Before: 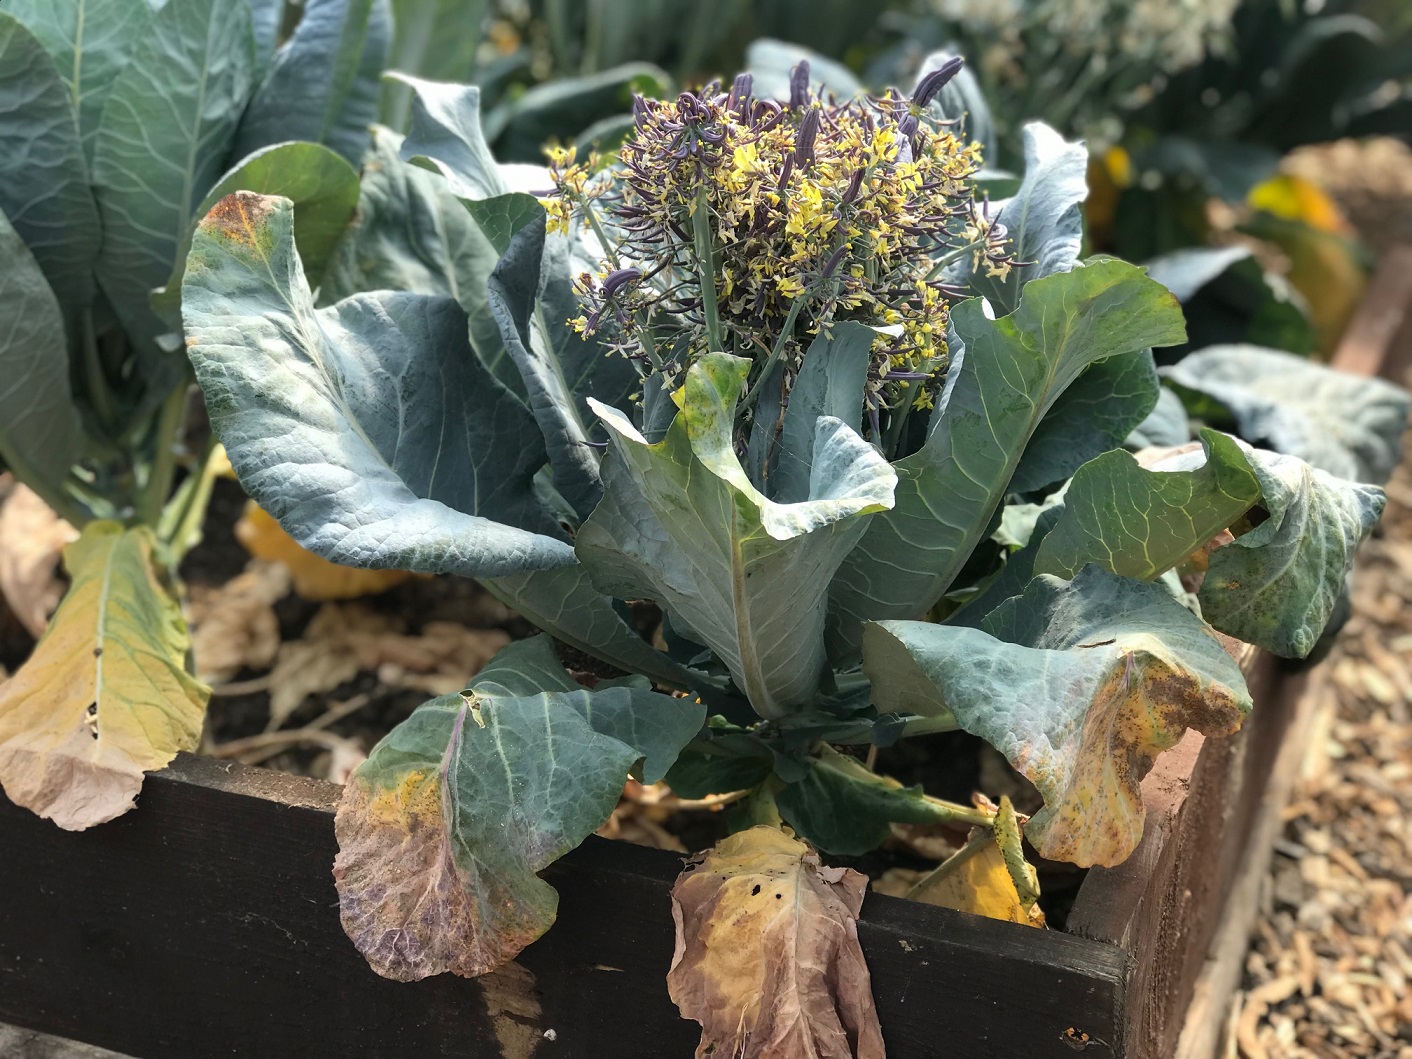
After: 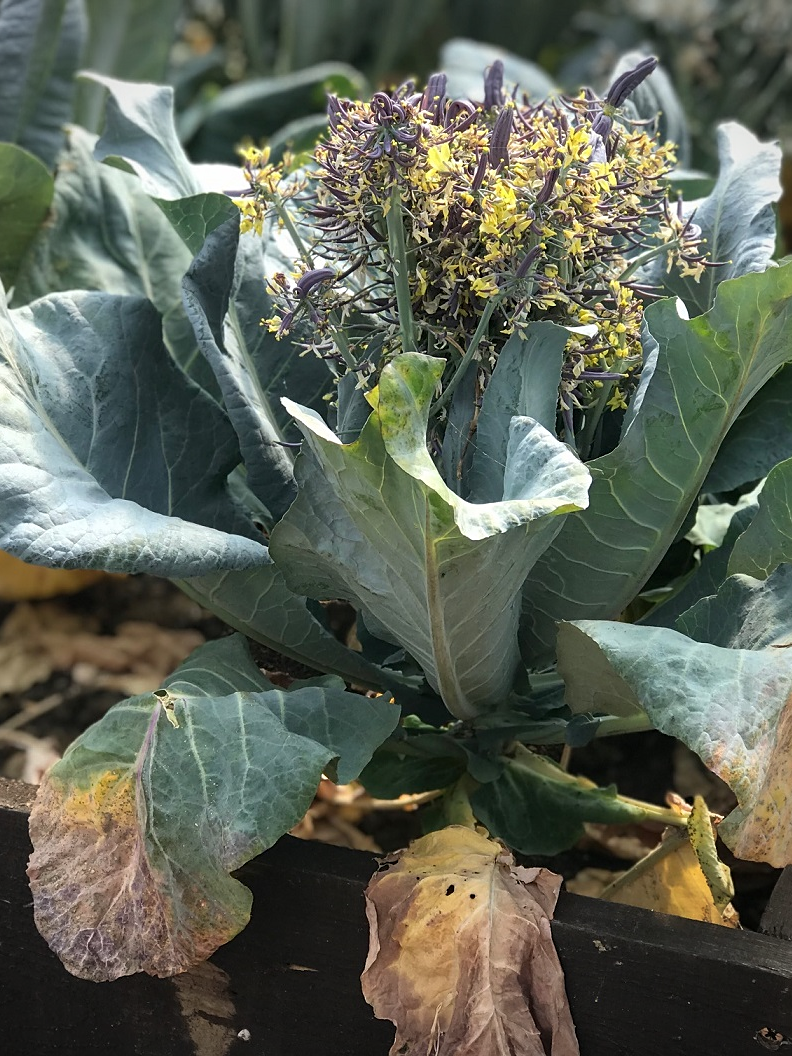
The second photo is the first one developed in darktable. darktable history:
vignetting: on, module defaults
sharpen: amount 0.2
crop: left 21.674%, right 22.086%
white balance: emerald 1
